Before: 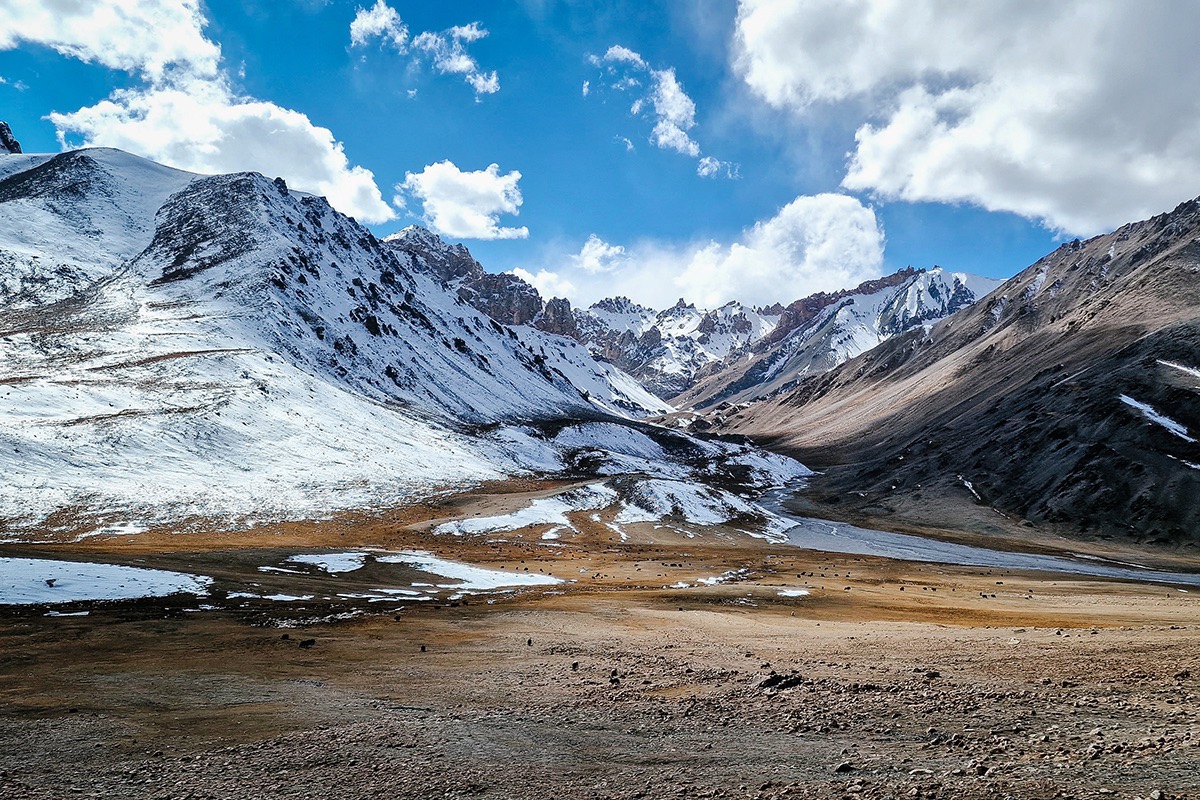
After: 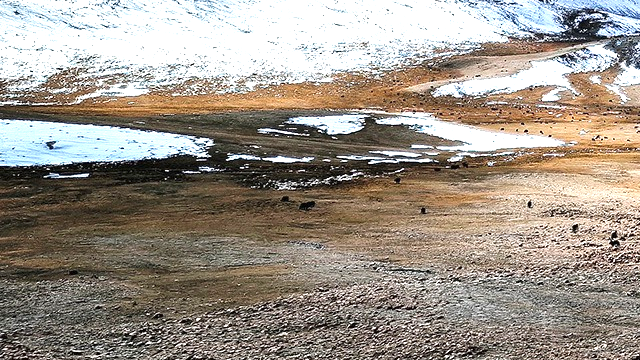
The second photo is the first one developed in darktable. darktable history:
crop and rotate: top 54.778%, right 46.61%, bottom 0.159%
exposure: black level correction 0, exposure 1.2 EV, compensate exposure bias true, compensate highlight preservation false
